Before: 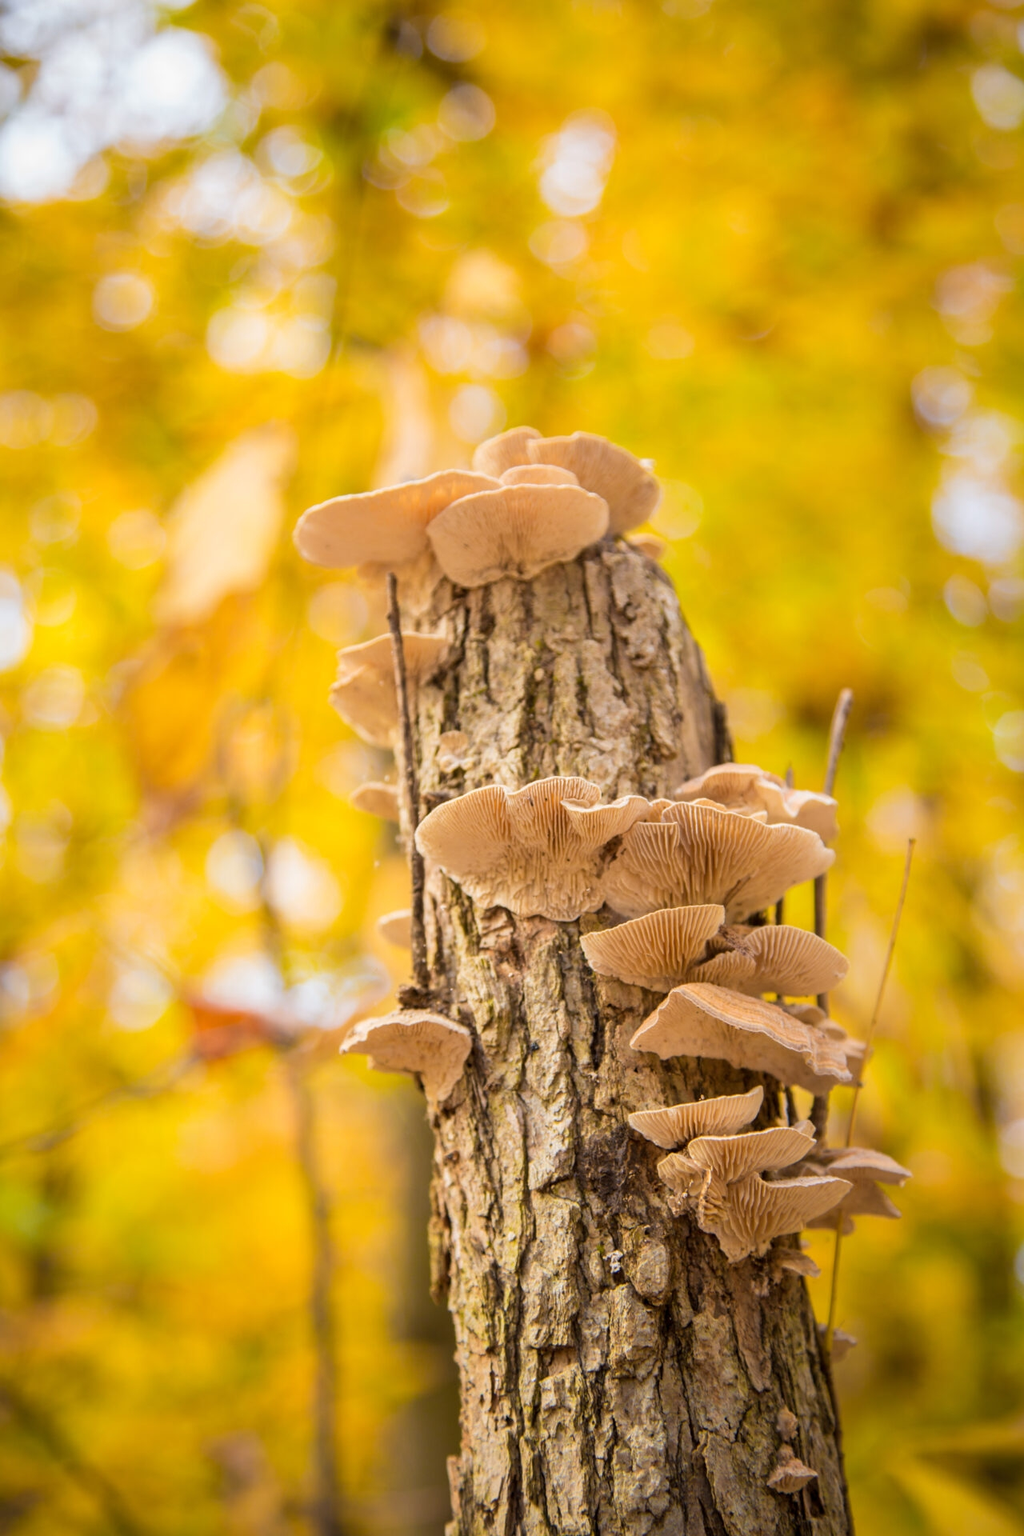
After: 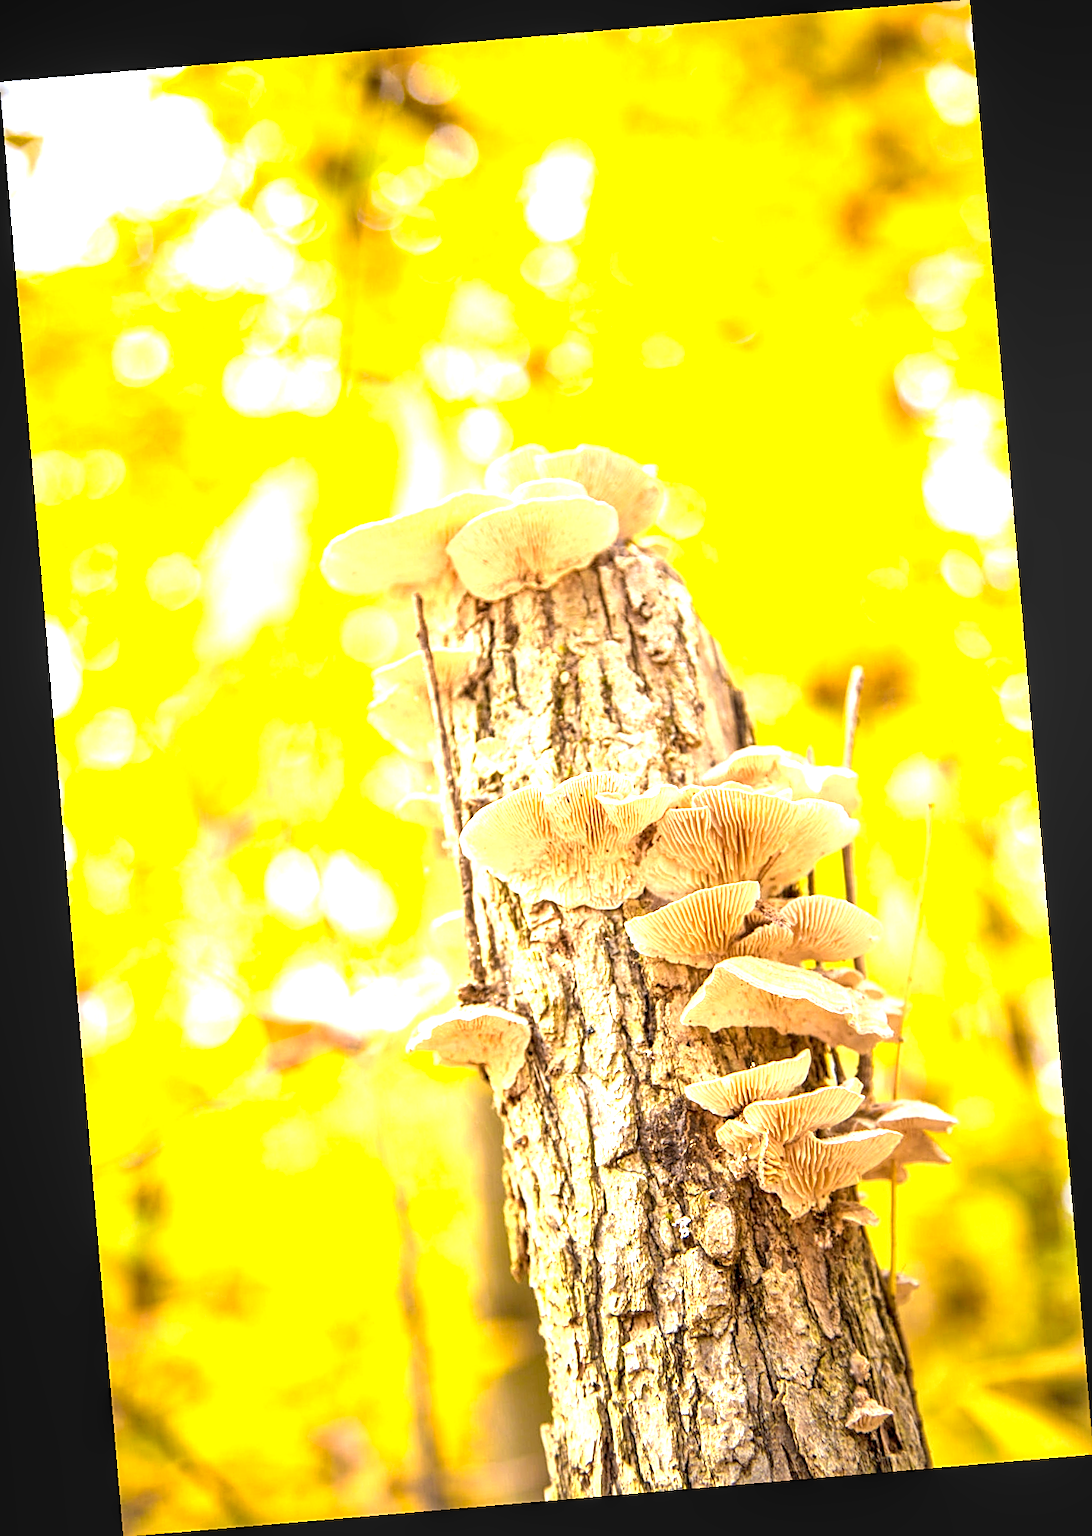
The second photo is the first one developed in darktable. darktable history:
rotate and perspective: rotation -4.86°, automatic cropping off
sharpen: on, module defaults
local contrast: on, module defaults
exposure: black level correction 0.001, exposure 1.84 EV, compensate highlight preservation false
